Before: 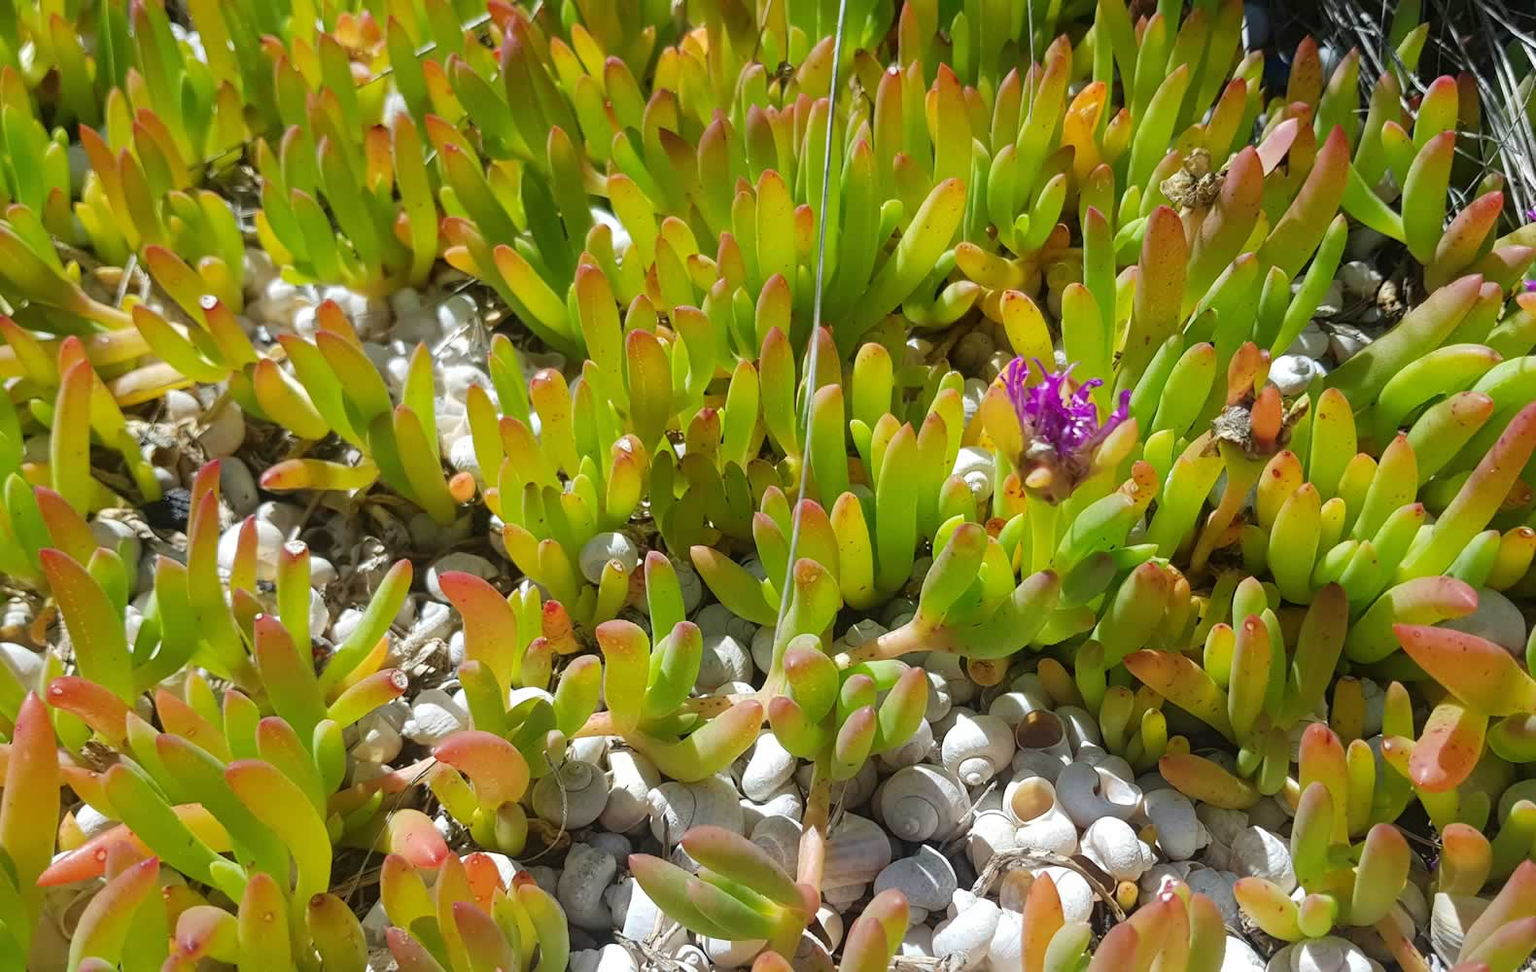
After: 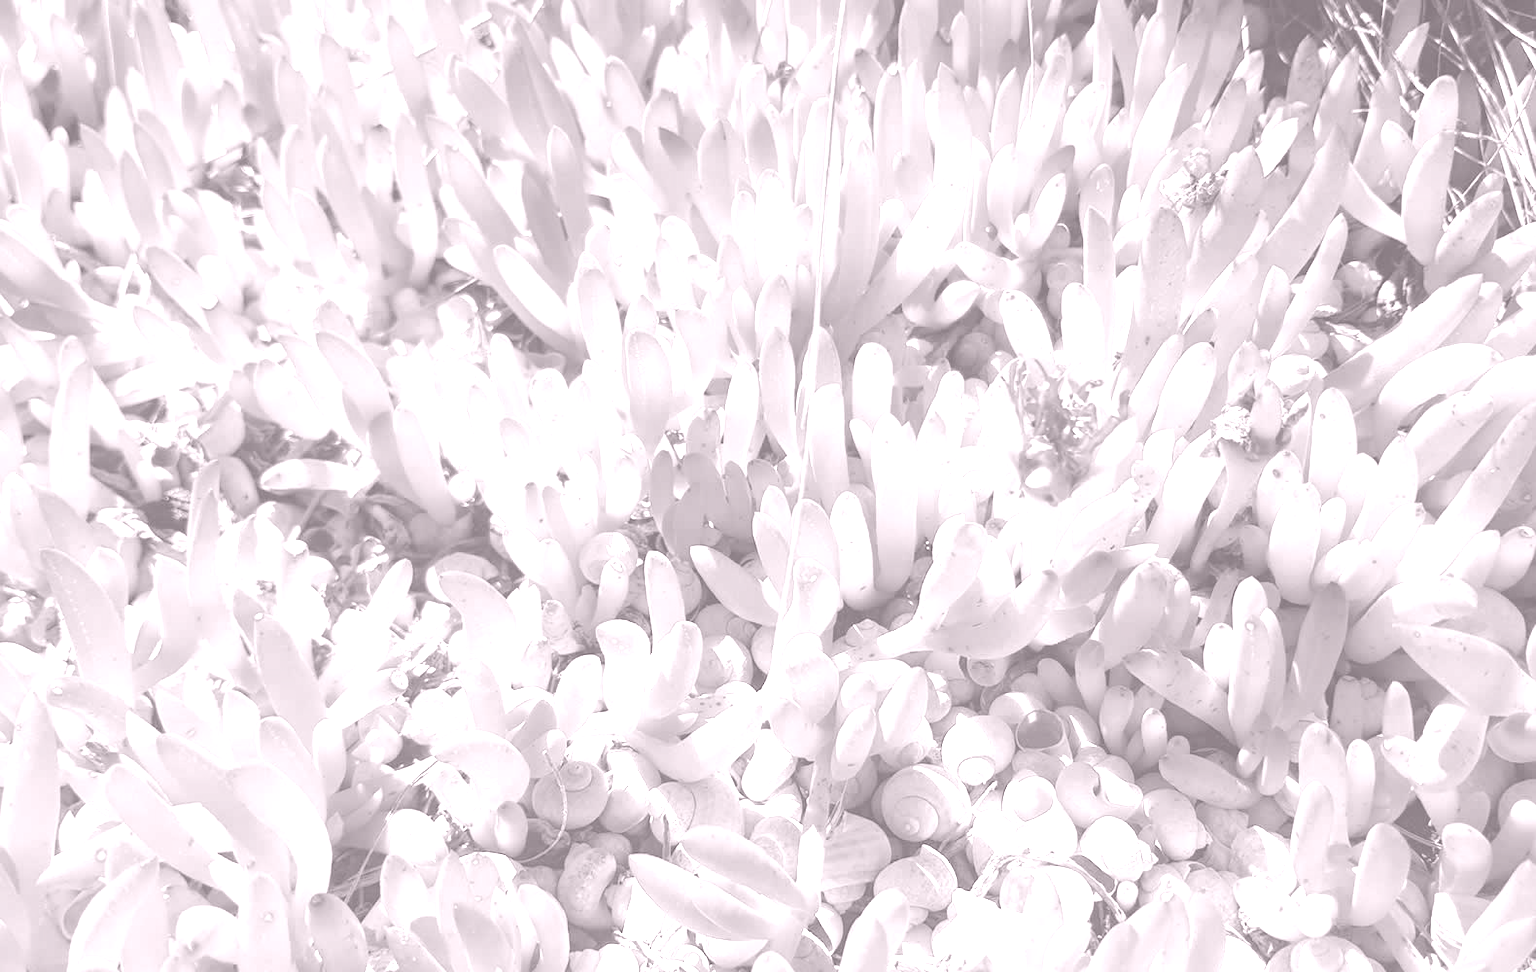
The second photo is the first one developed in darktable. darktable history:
color balance rgb: shadows lift › hue 87.51°, highlights gain › chroma 0.68%, highlights gain › hue 55.1°, global offset › chroma 0.13%, global offset › hue 253.66°, linear chroma grading › global chroma 0.5%, perceptual saturation grading › global saturation 16.38%
colorize: hue 25.2°, saturation 83%, source mix 82%, lightness 79%, version 1
